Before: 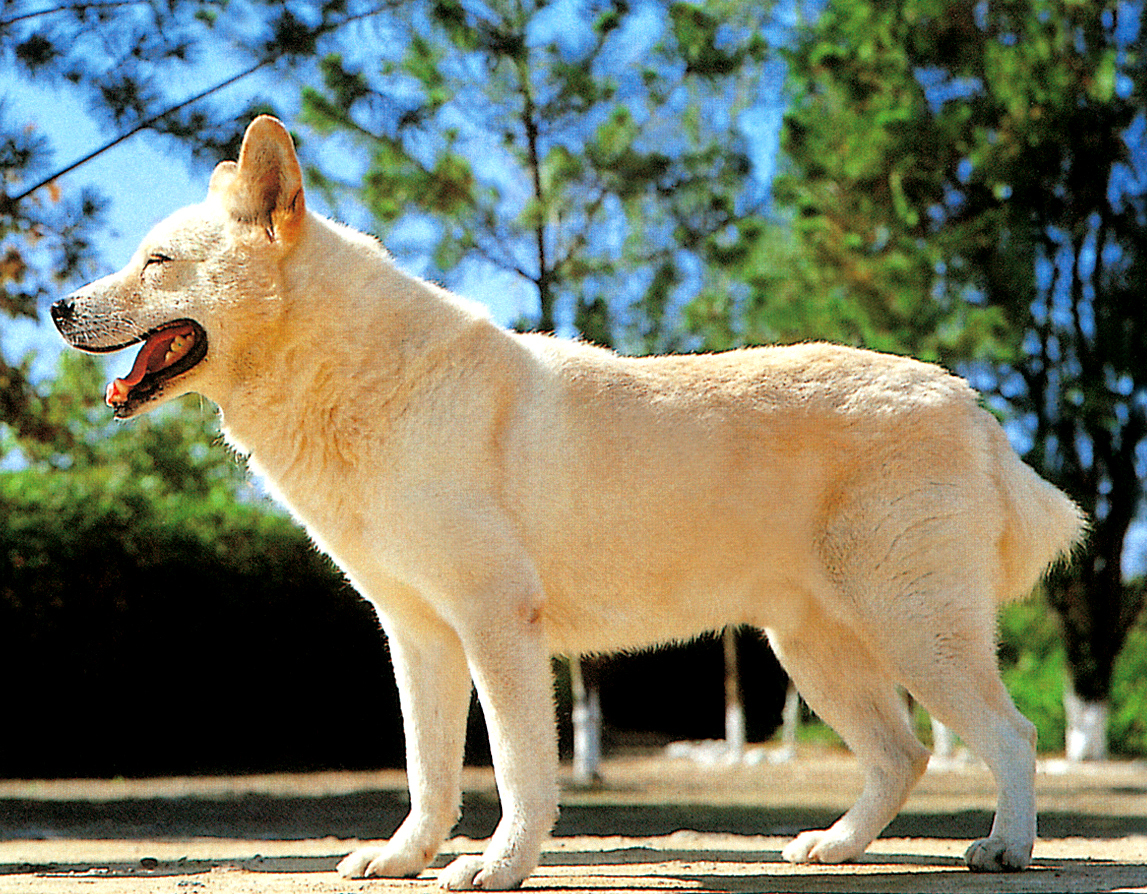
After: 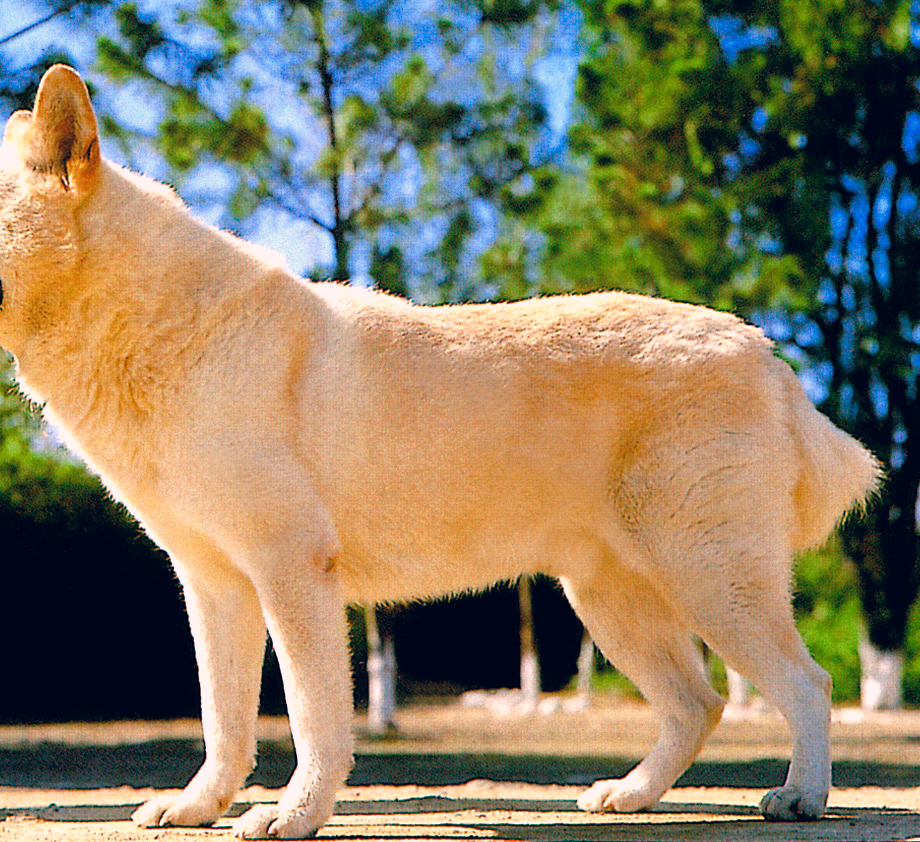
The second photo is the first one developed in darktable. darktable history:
crop and rotate: left 17.953%, top 5.729%, right 1.801%
color correction: highlights a* 13.74, highlights b* 5.96, shadows a* -4.92, shadows b* -15.17, saturation 0.831
color balance rgb: shadows lift › chroma 3.265%, shadows lift › hue 241.66°, highlights gain › chroma 0.906%, highlights gain › hue 23.81°, linear chroma grading › shadows 10.403%, linear chroma grading › highlights 9.268%, linear chroma grading › global chroma 15.076%, linear chroma grading › mid-tones 14.576%, perceptual saturation grading › global saturation 20%, perceptual saturation grading › highlights -24.749%, perceptual saturation grading › shadows 25.734%
